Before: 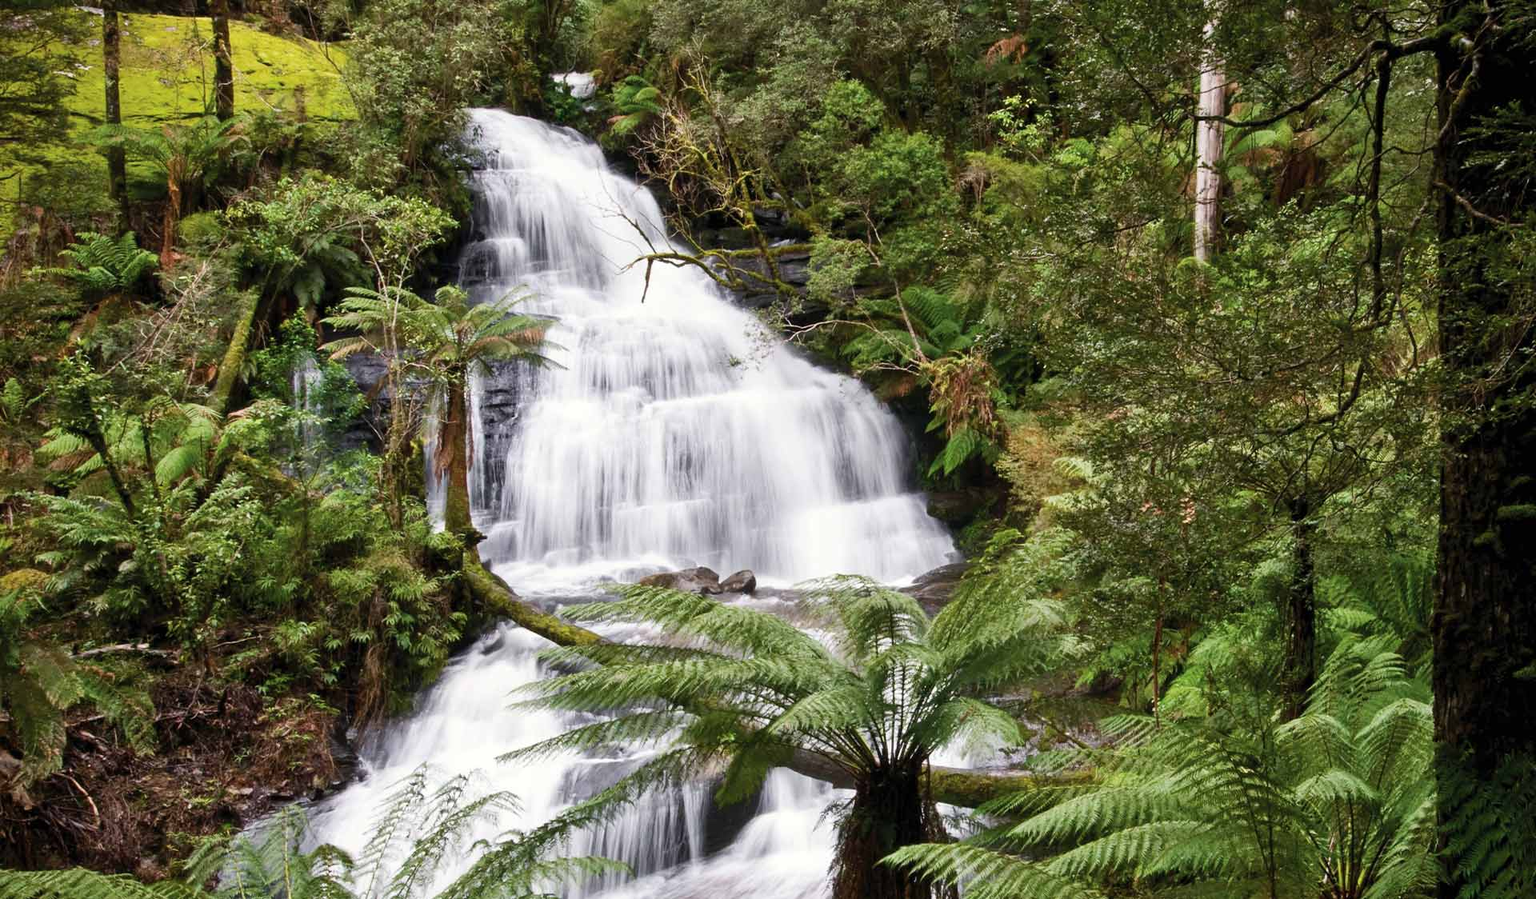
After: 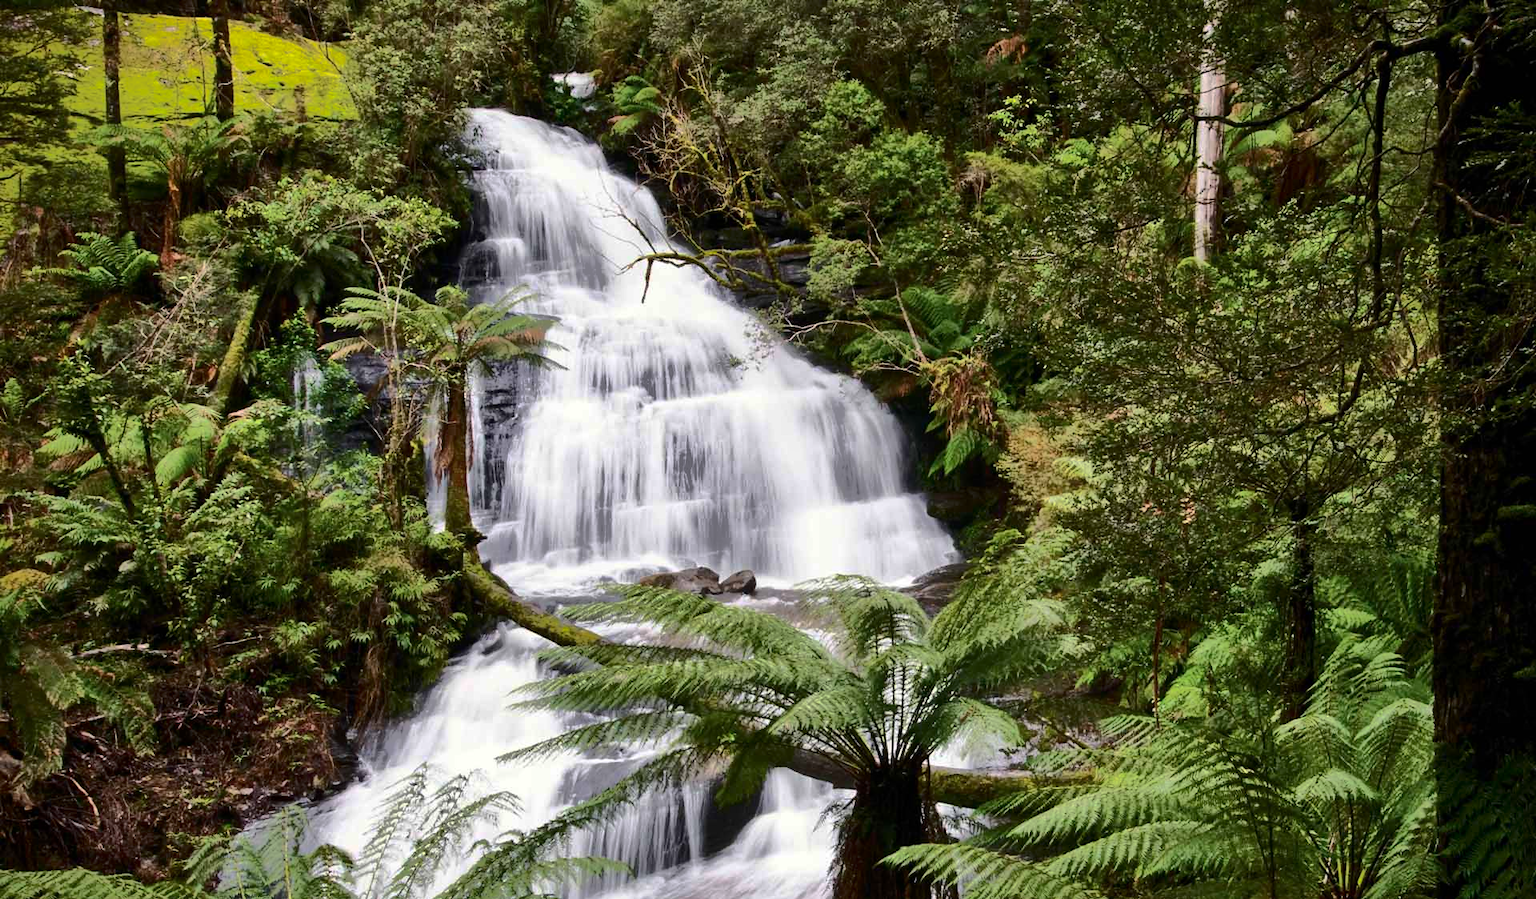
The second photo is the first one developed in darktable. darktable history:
contrast brightness saturation: contrast 0.28
shadows and highlights: shadows 25, highlights -70
